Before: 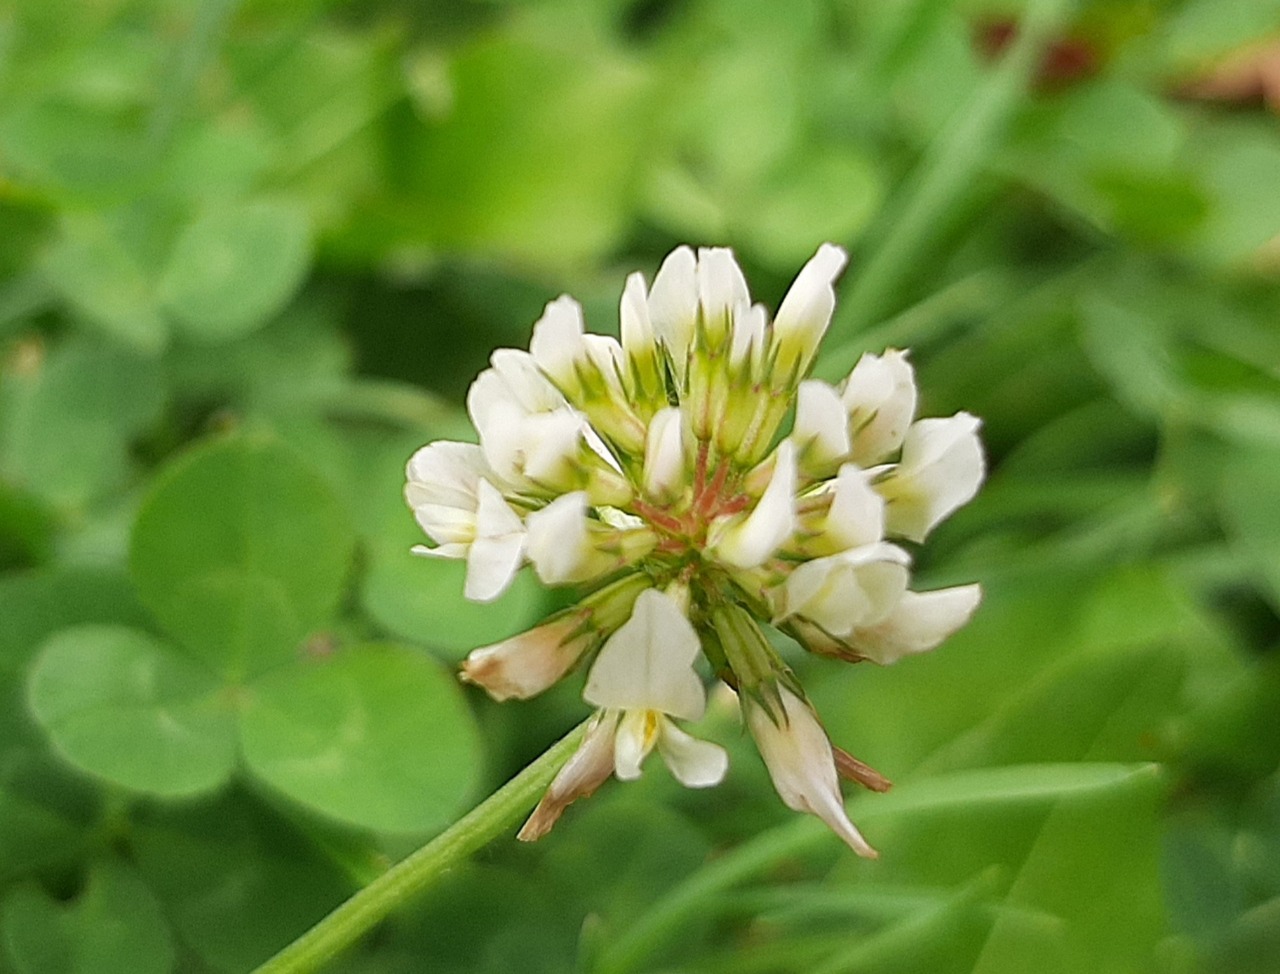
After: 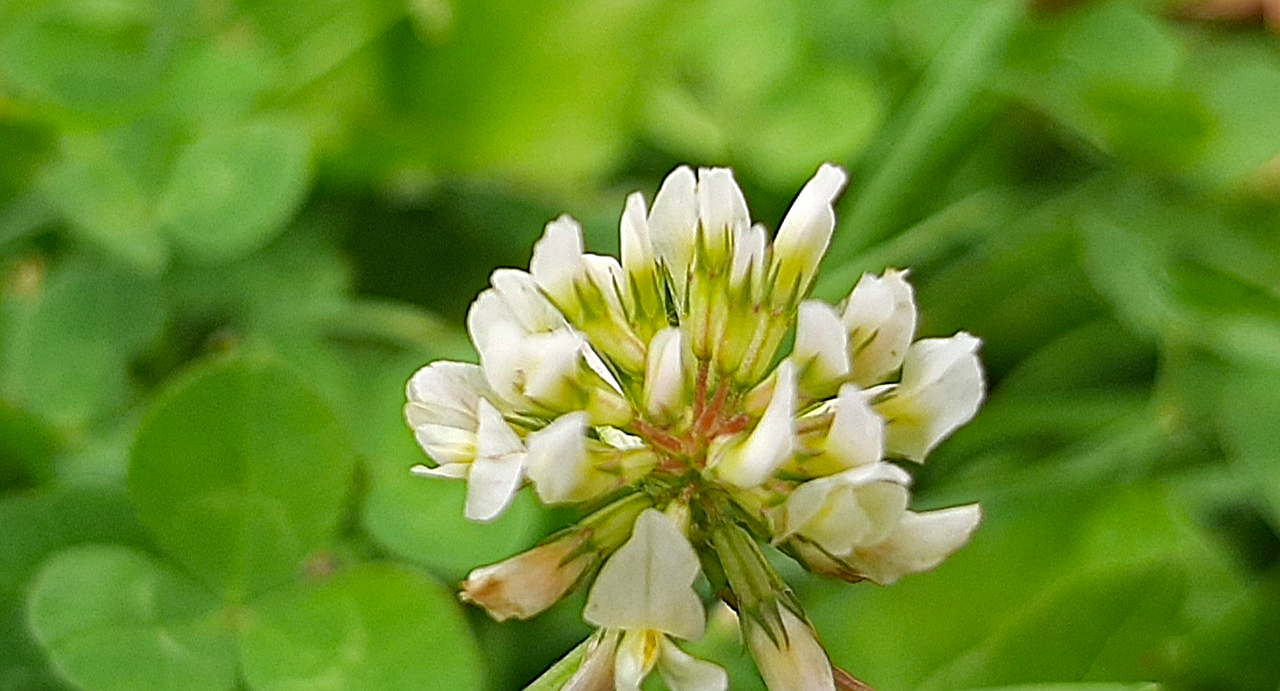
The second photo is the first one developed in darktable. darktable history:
crop and rotate: top 8.279%, bottom 20.694%
haze removal: strength 0.416, compatibility mode true, adaptive false
sharpen: on, module defaults
